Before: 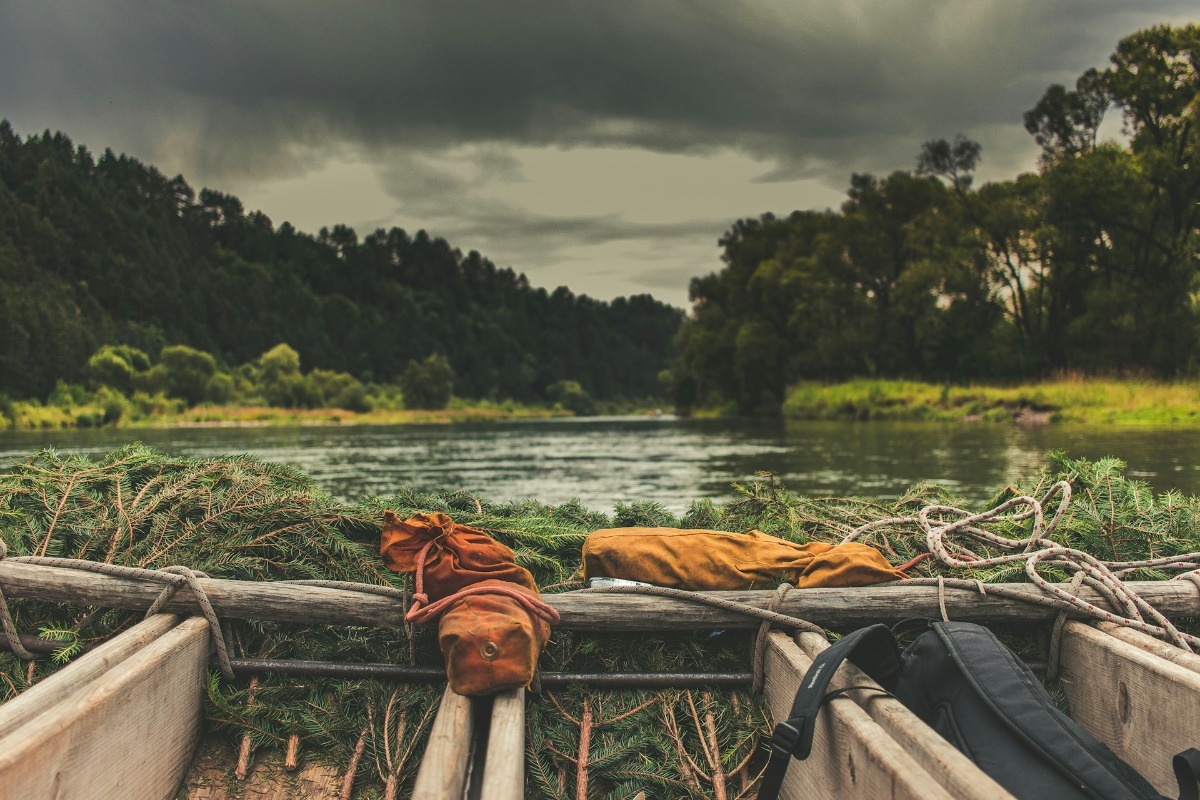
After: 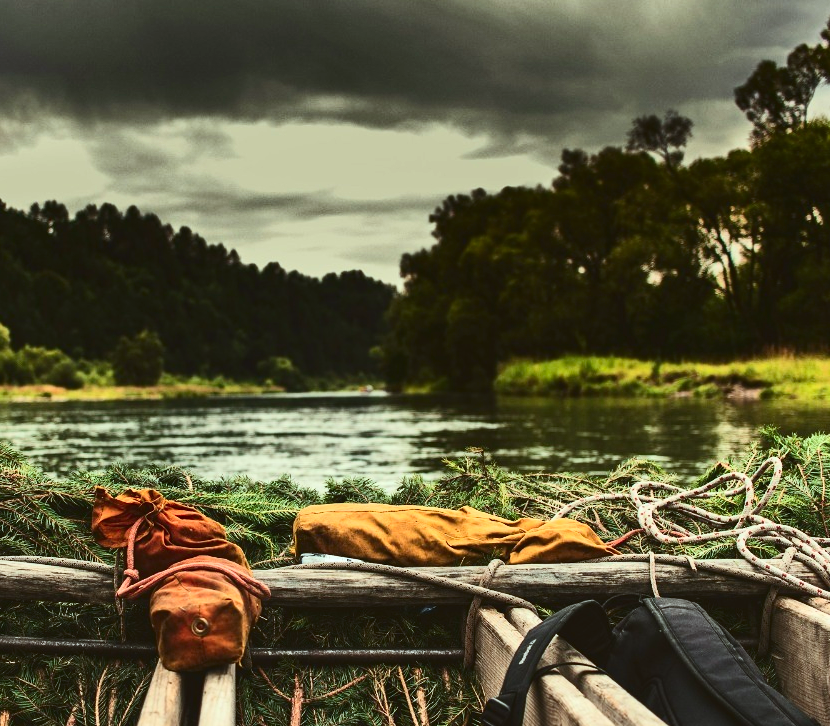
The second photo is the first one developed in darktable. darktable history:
crop and rotate: left 24.163%, top 3.015%, right 6.616%, bottom 6.115%
color correction: highlights a* -4.99, highlights b* -3.15, shadows a* 3.87, shadows b* 4.4
contrast brightness saturation: contrast 0.408, brightness 0.053, saturation 0.247
